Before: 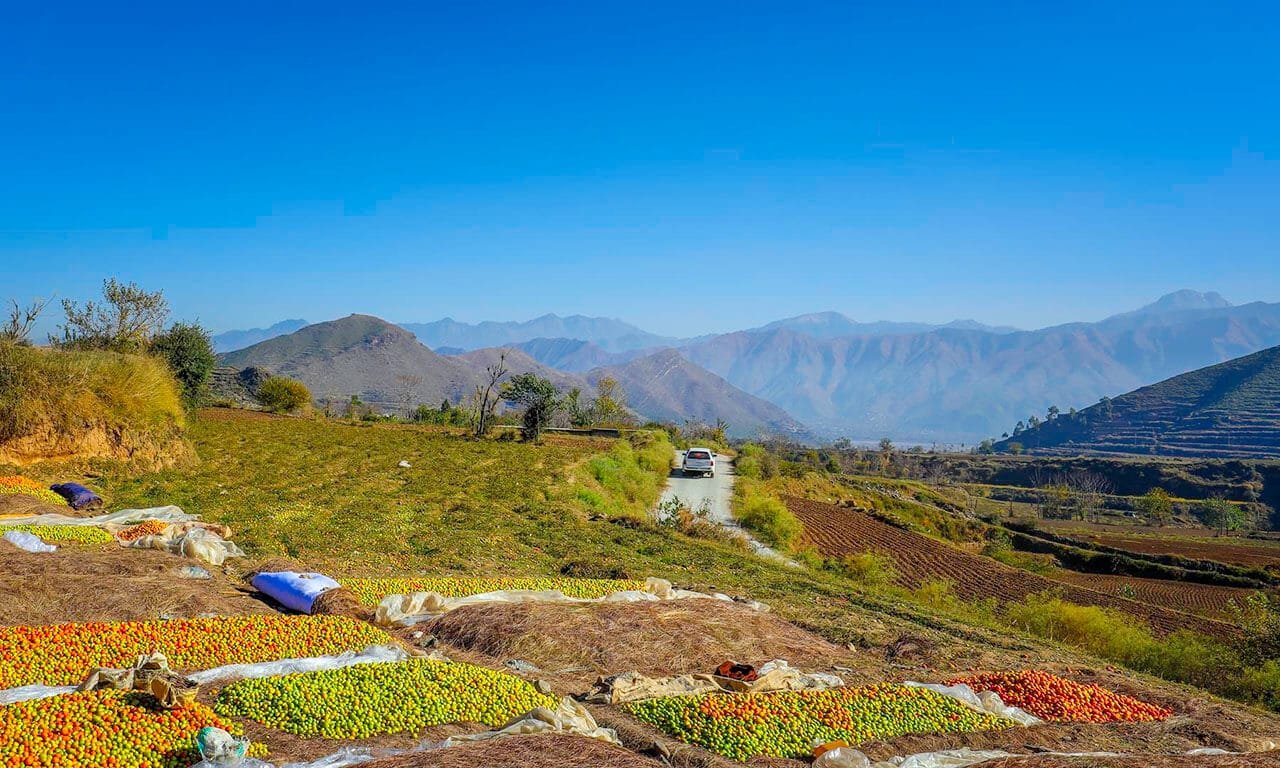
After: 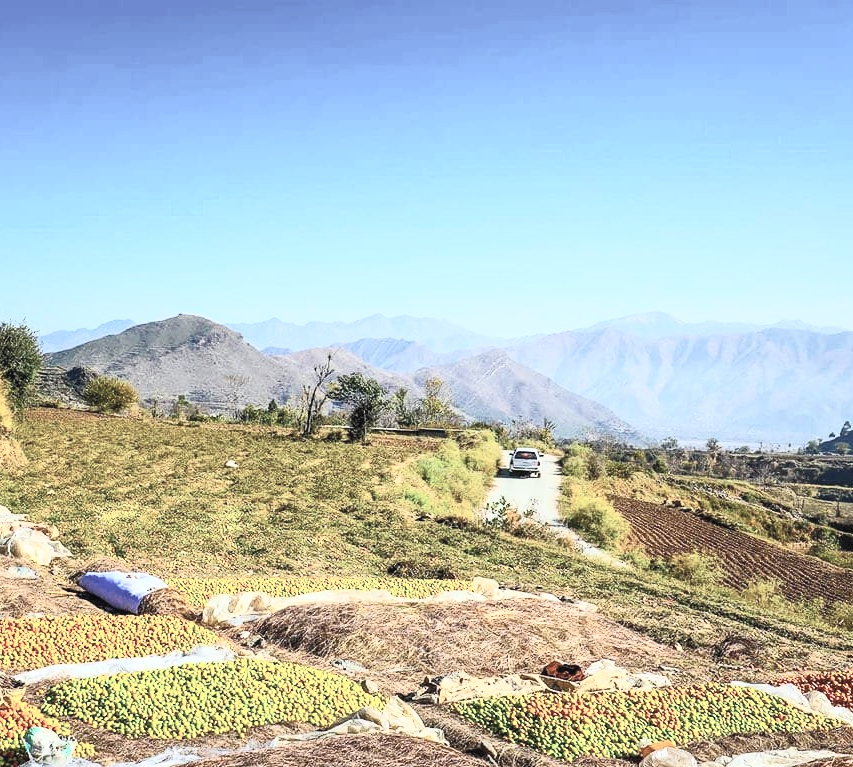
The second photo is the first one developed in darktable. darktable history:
crop and rotate: left 13.537%, right 19.796%
contrast brightness saturation: contrast 0.57, brightness 0.57, saturation -0.34
